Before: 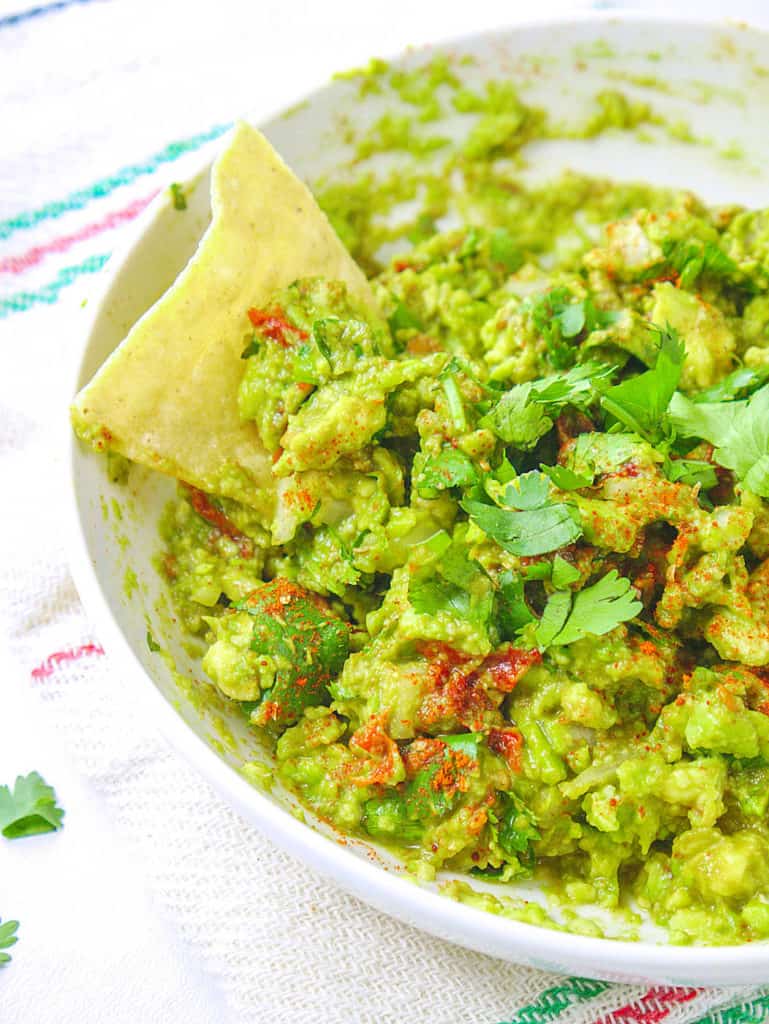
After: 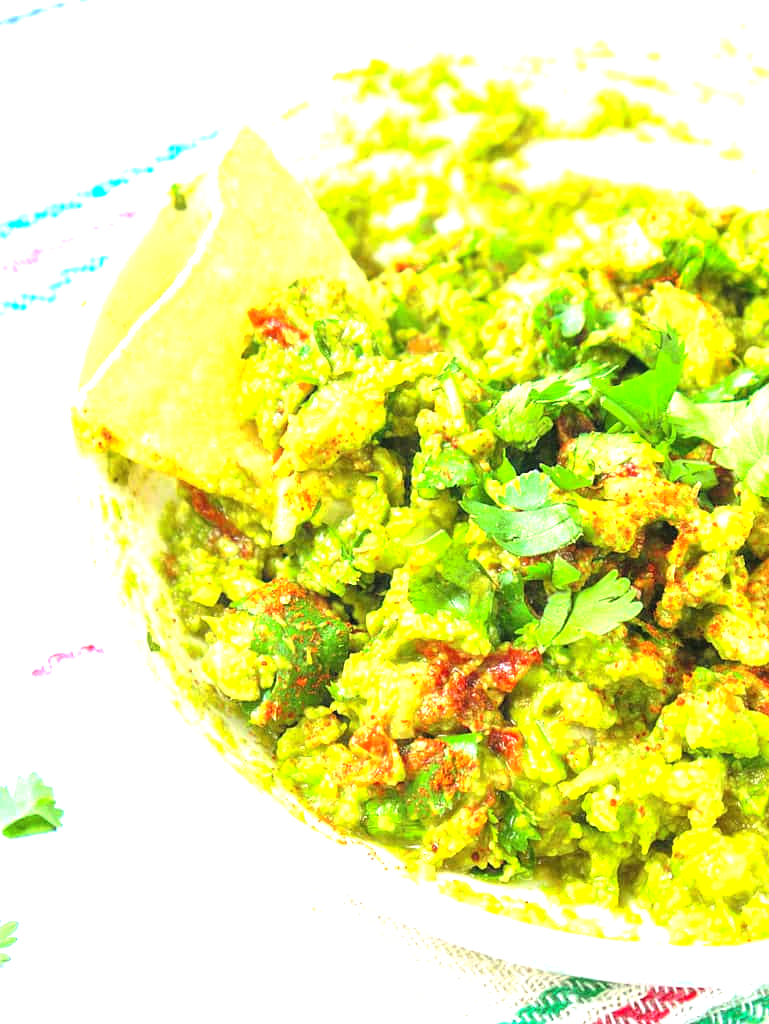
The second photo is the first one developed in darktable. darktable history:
tone equalizer: -8 EV -1.12 EV, -7 EV -1.03 EV, -6 EV -0.854 EV, -5 EV -0.584 EV, -3 EV 0.56 EV, -2 EV 0.858 EV, -1 EV 0.994 EV, +0 EV 1.08 EV, mask exposure compensation -0.491 EV
base curve: curves: ch0 [(0, 0) (0.74, 0.67) (1, 1)], preserve colors none
exposure: exposure 0.078 EV, compensate highlight preservation false
